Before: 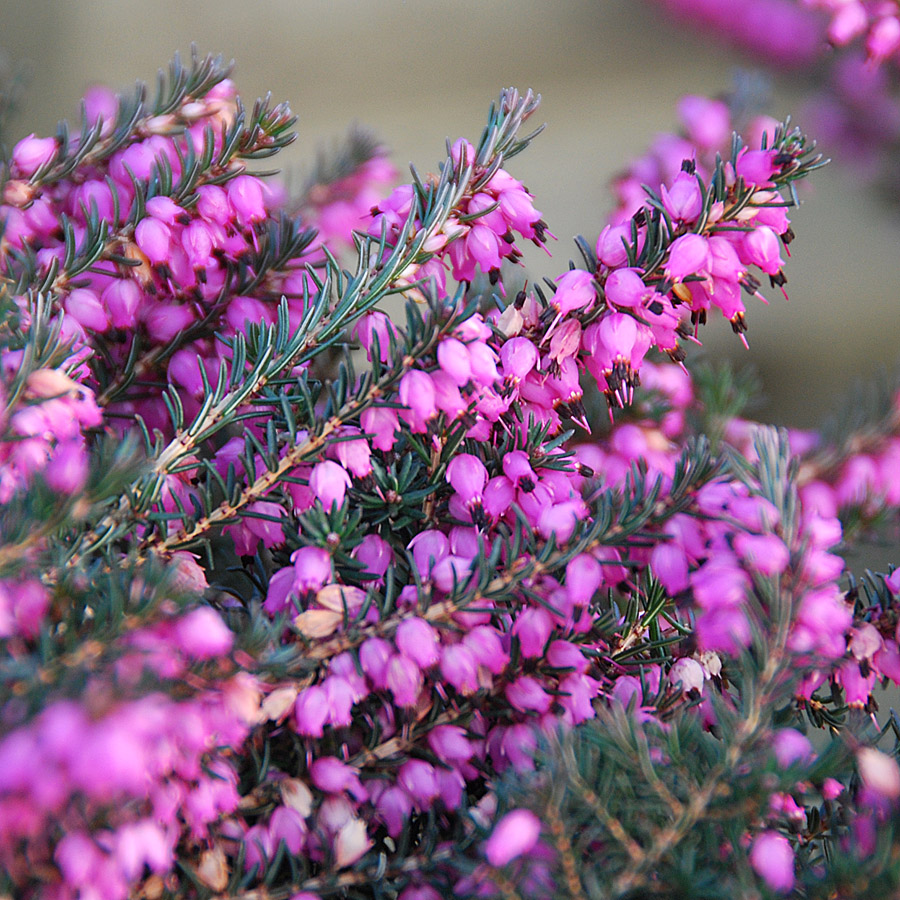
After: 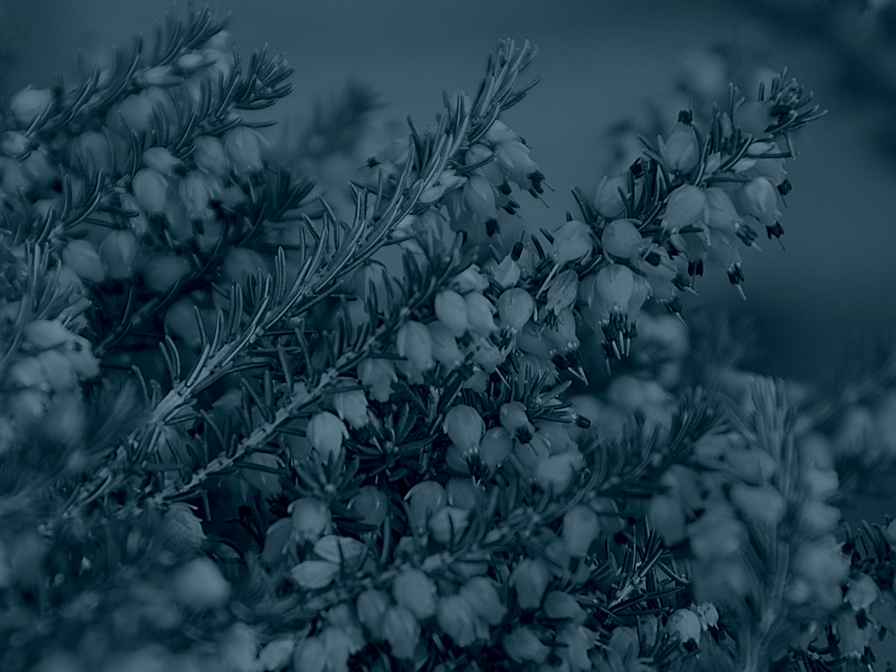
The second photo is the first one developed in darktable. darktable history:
colorize: hue 194.4°, saturation 29%, source mix 61.75%, lightness 3.98%, version 1
crop: left 0.387%, top 5.469%, bottom 19.809%
rgb levels: mode RGB, independent channels, levels [[0, 0.474, 1], [0, 0.5, 1], [0, 0.5, 1]]
